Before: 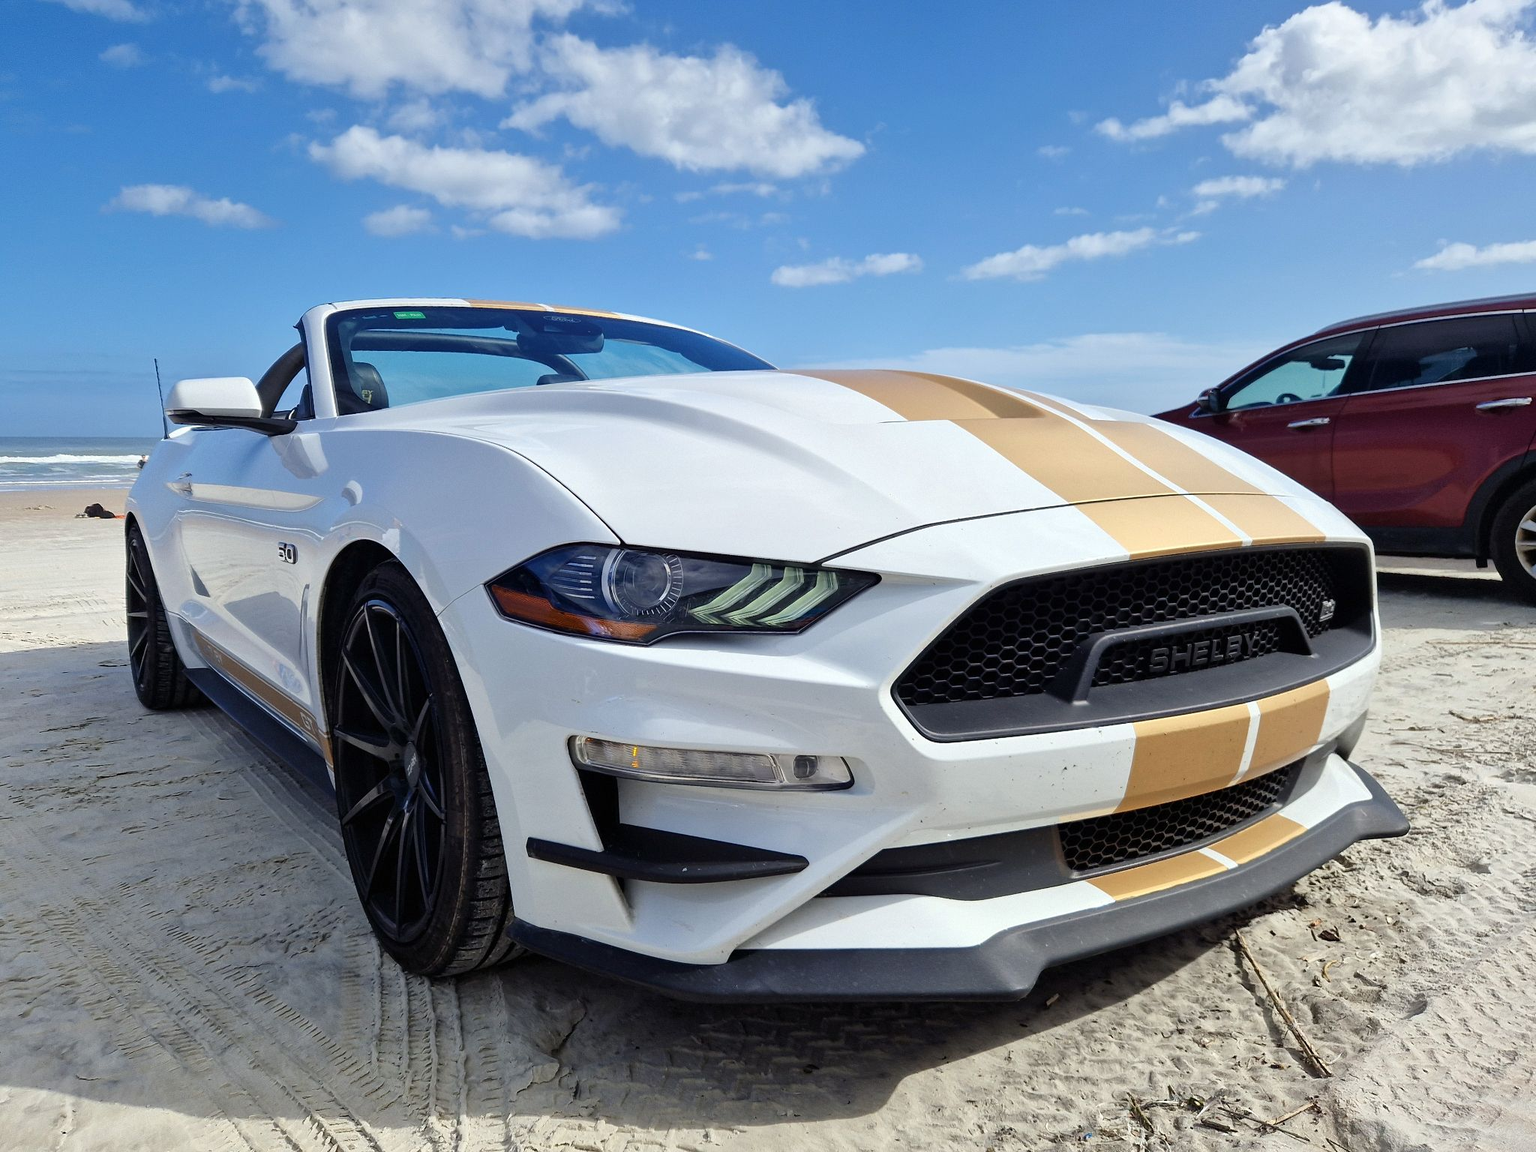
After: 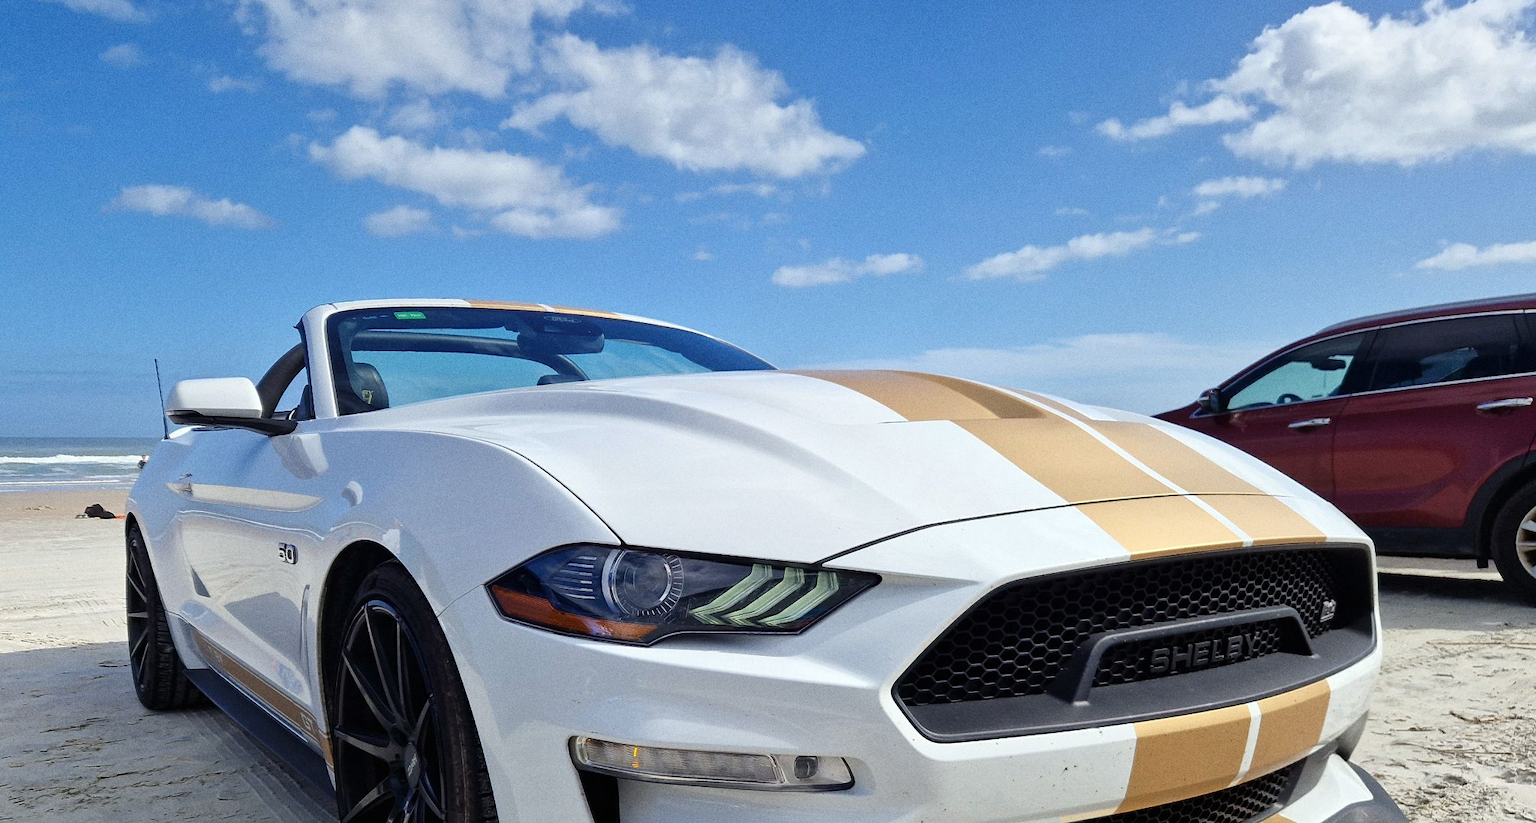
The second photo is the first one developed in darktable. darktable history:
grain: on, module defaults
crop: bottom 28.576%
